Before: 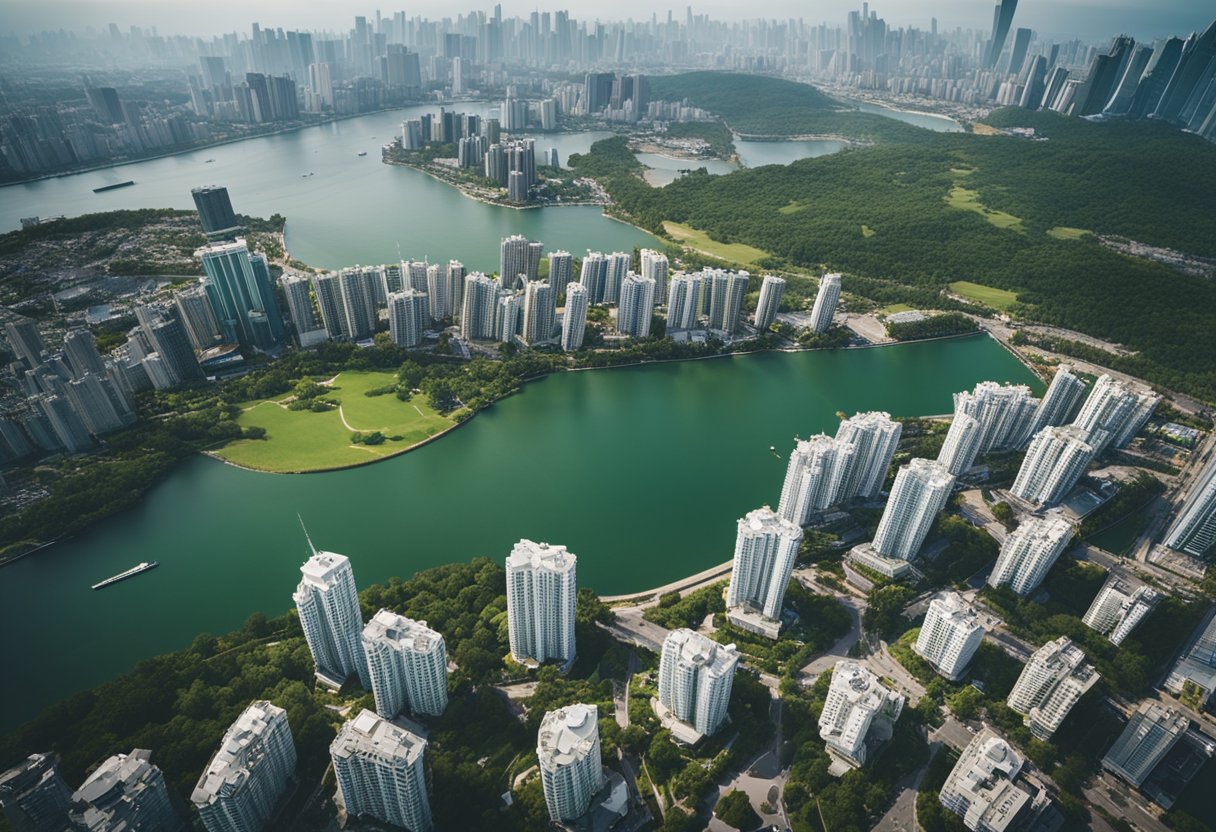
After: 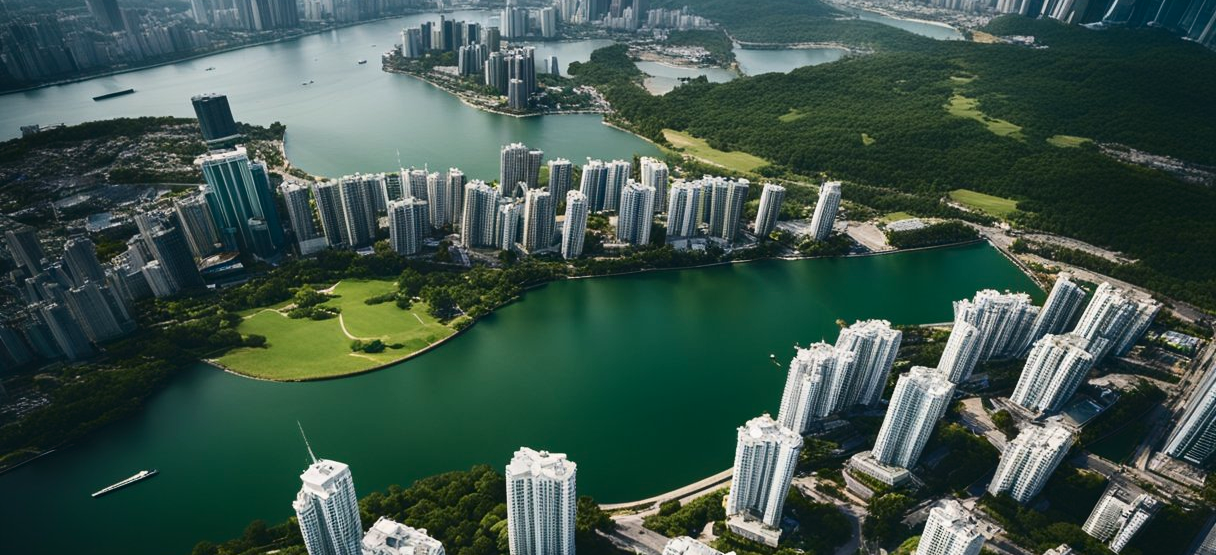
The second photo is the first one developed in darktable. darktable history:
crop: top 11.131%, bottom 22.139%
contrast brightness saturation: contrast 0.199, brightness -0.108, saturation 0.099
